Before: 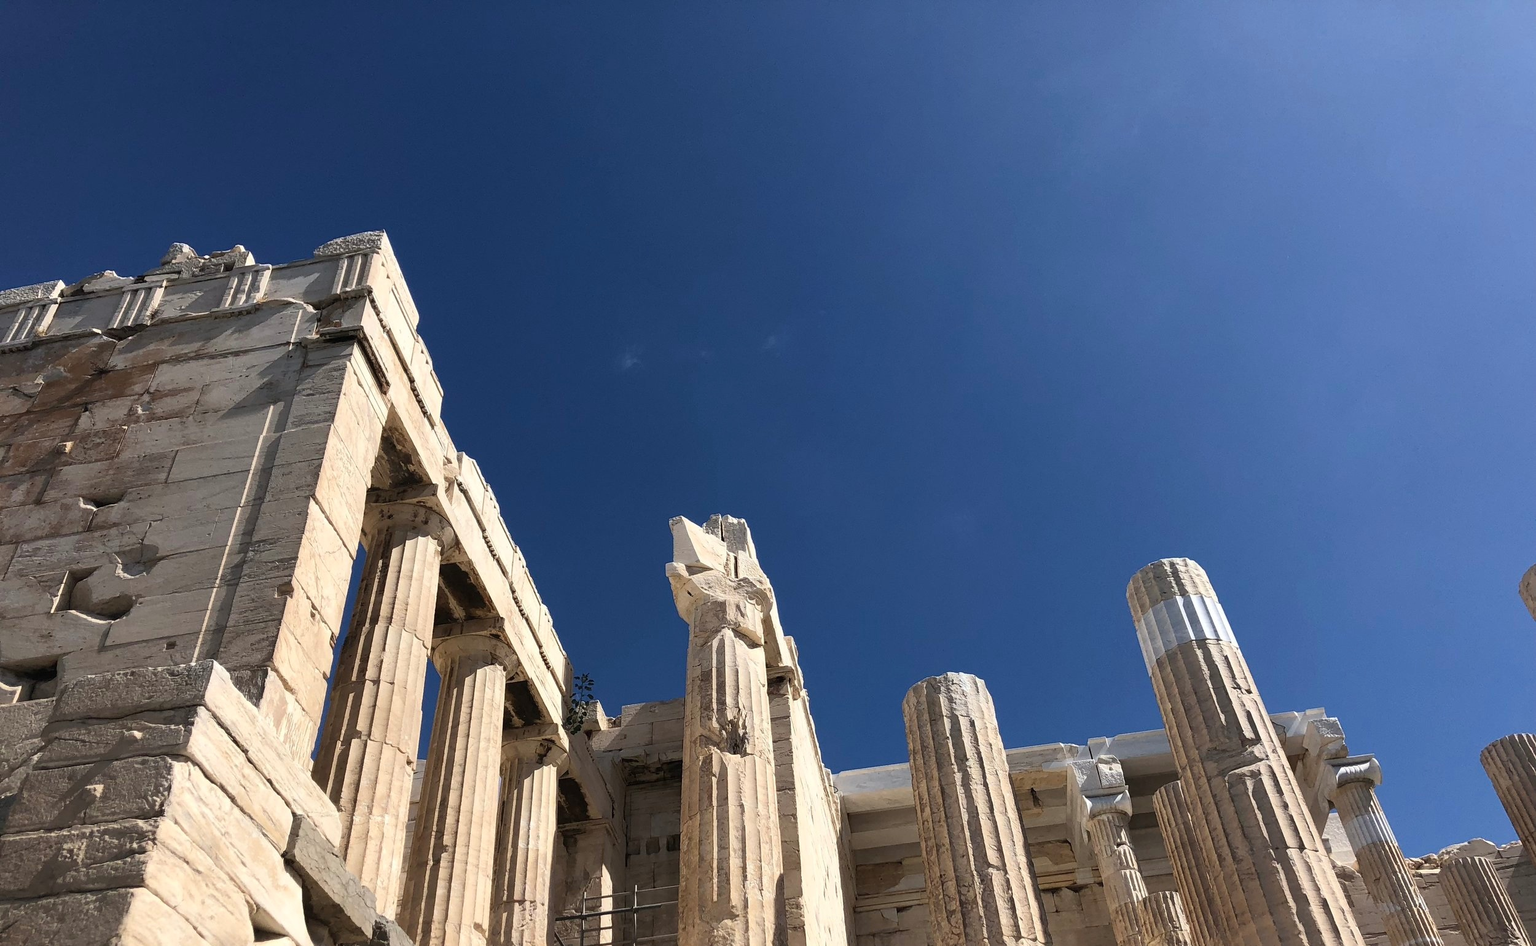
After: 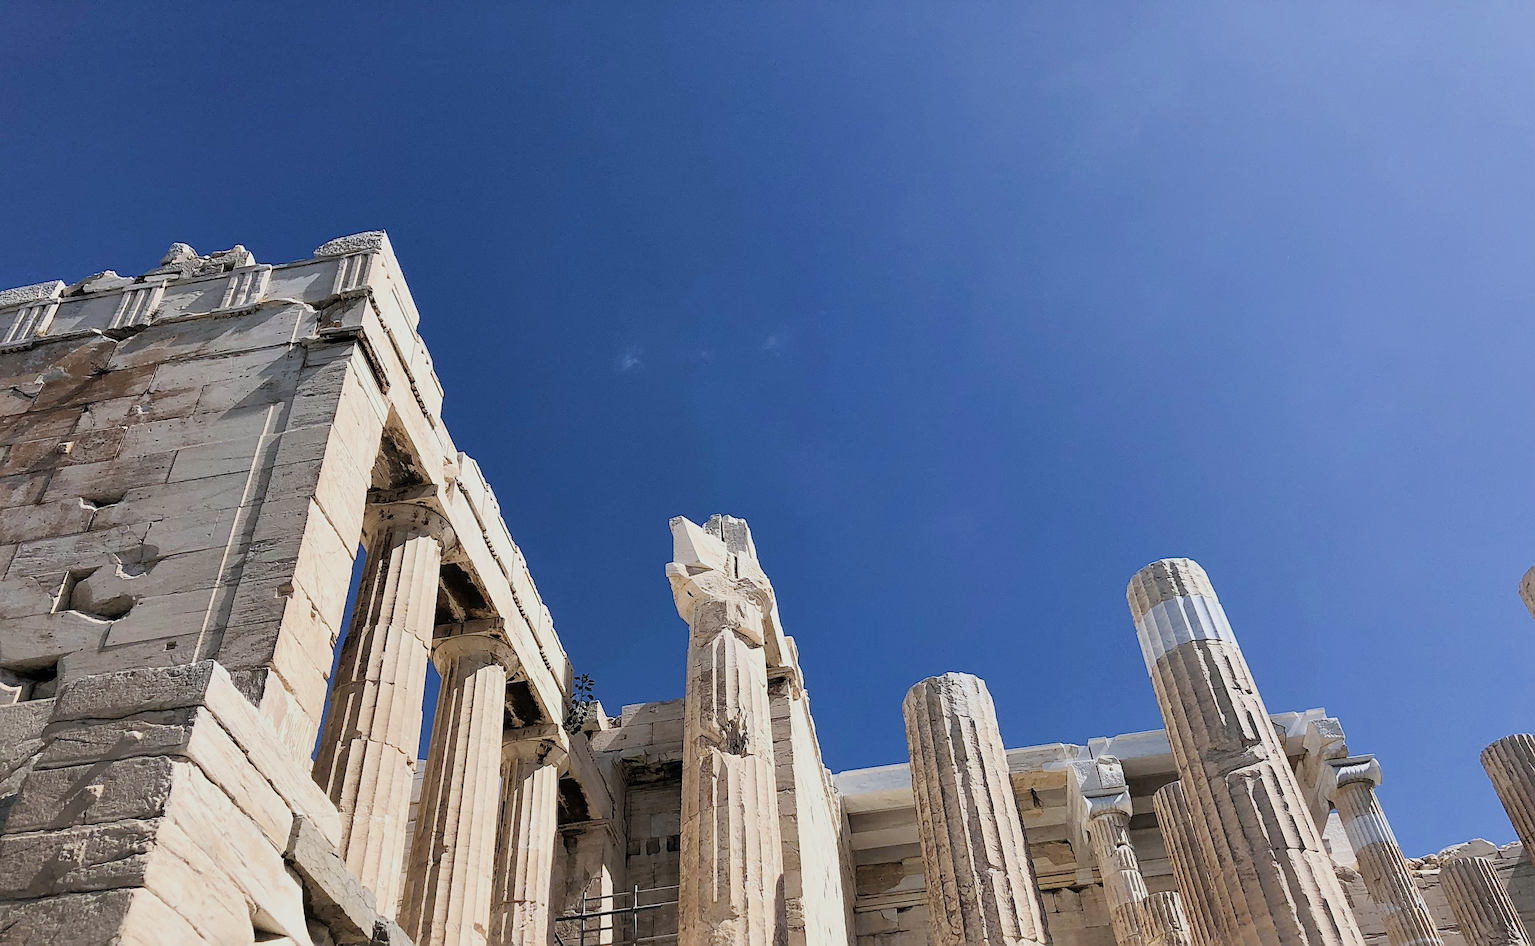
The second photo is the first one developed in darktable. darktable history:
exposure: black level correction 0, exposure 0.7 EV, compensate exposure bias true, compensate highlight preservation false
white balance: red 0.976, blue 1.04
sharpen: on, module defaults
filmic rgb: black relative exposure -7.15 EV, white relative exposure 5.36 EV, hardness 3.02
shadows and highlights: shadows 37.27, highlights -28.18, soften with gaussian
